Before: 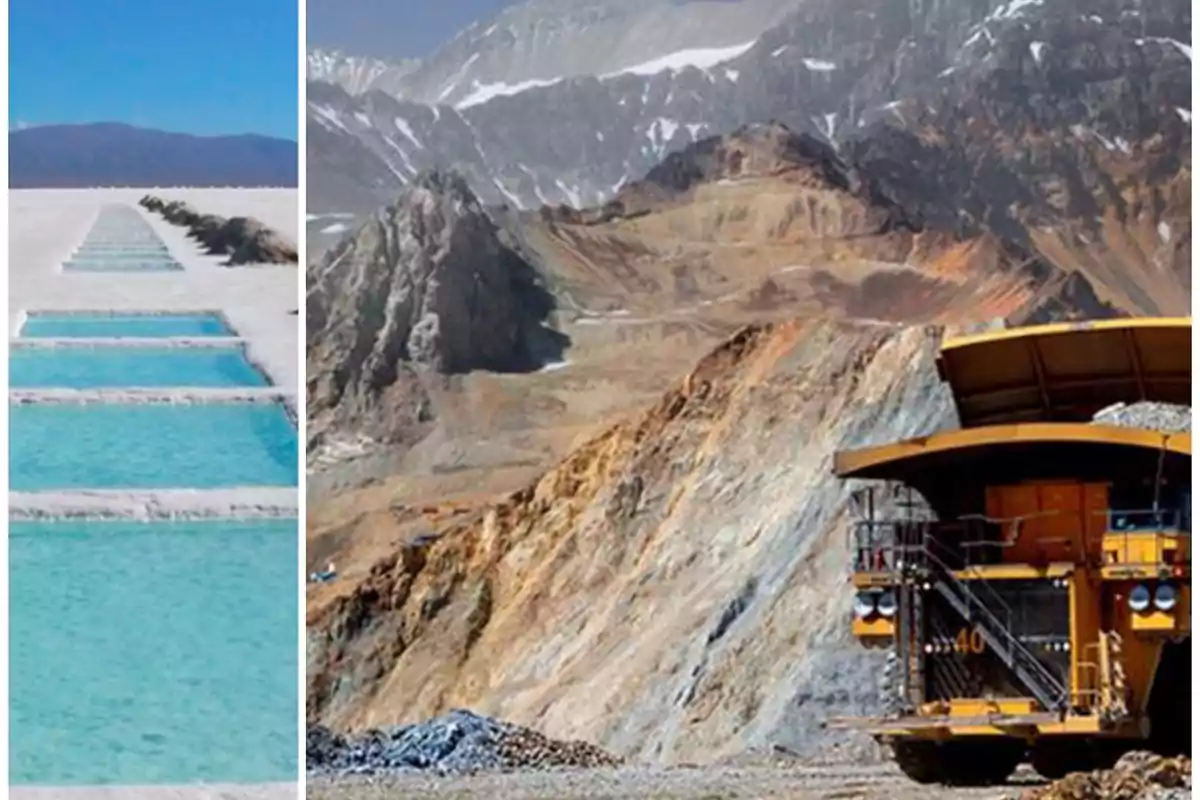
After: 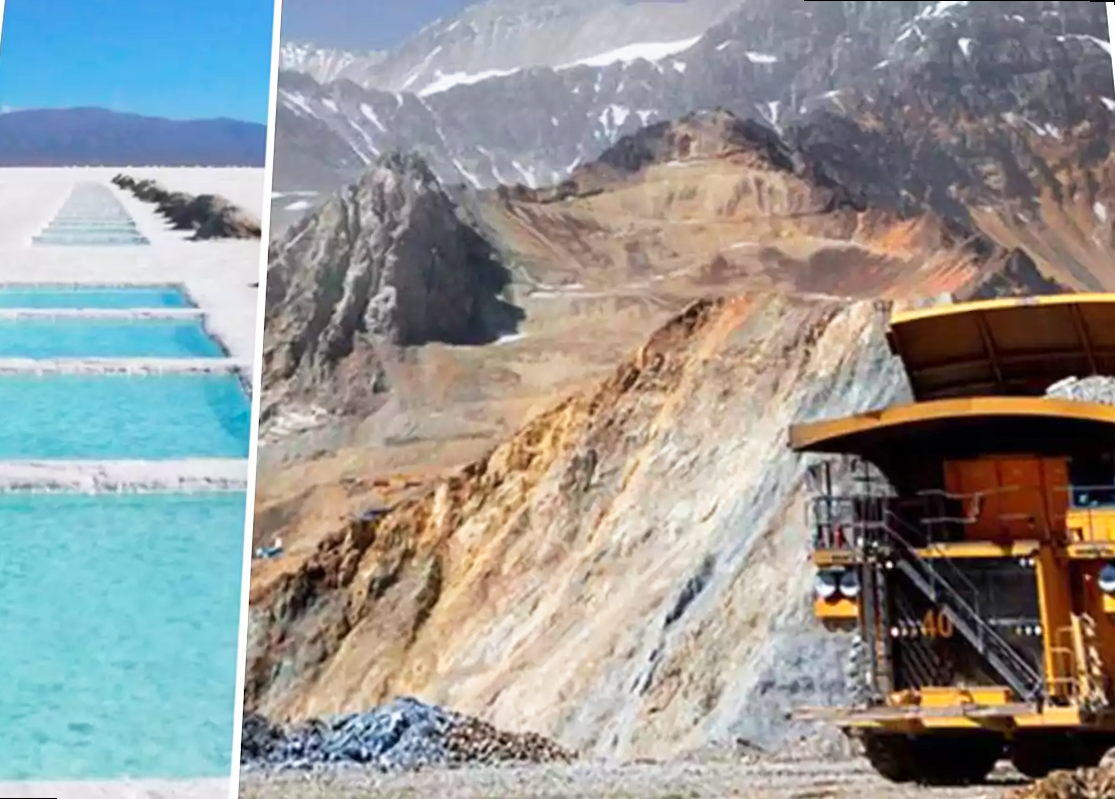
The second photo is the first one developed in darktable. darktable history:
base curve: curves: ch0 [(0, 0) (0.688, 0.865) (1, 1)], preserve colors none
rotate and perspective: rotation 0.215°, lens shift (vertical) -0.139, crop left 0.069, crop right 0.939, crop top 0.002, crop bottom 0.996
